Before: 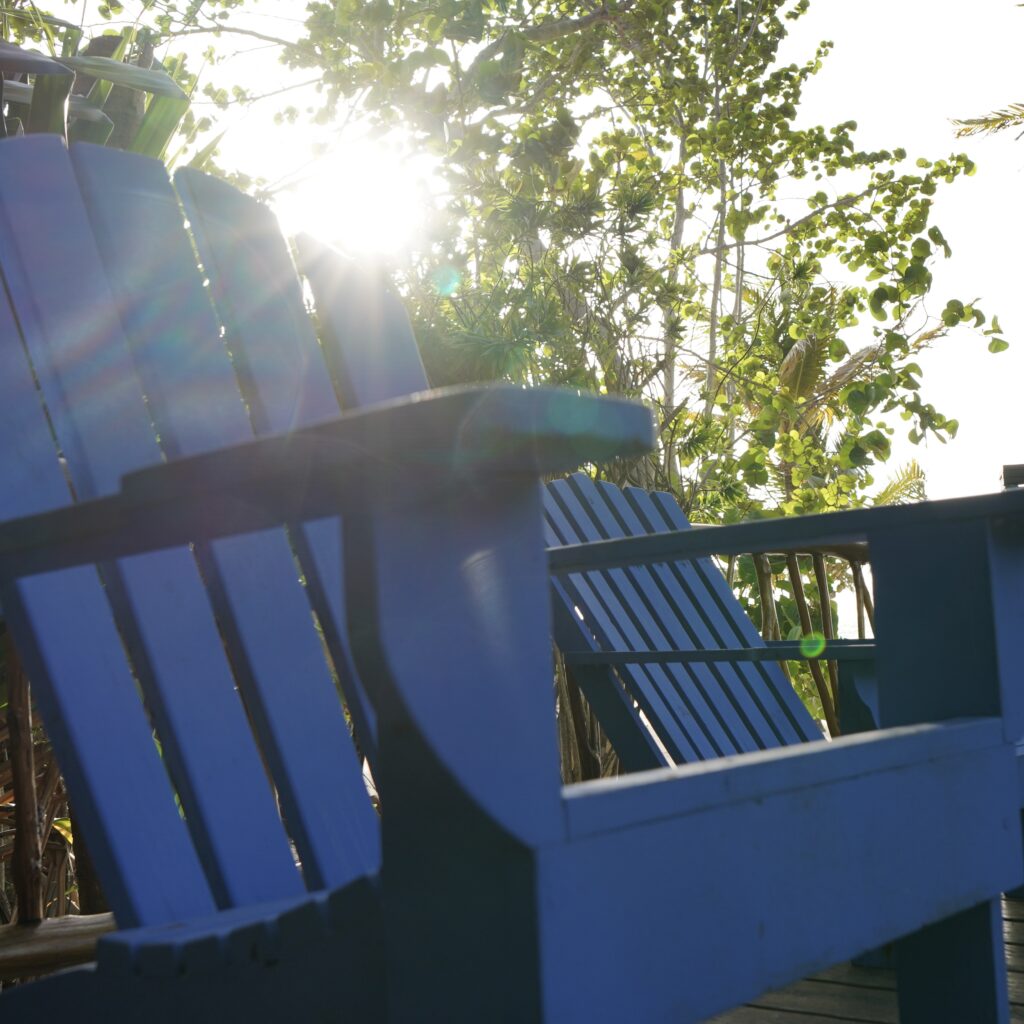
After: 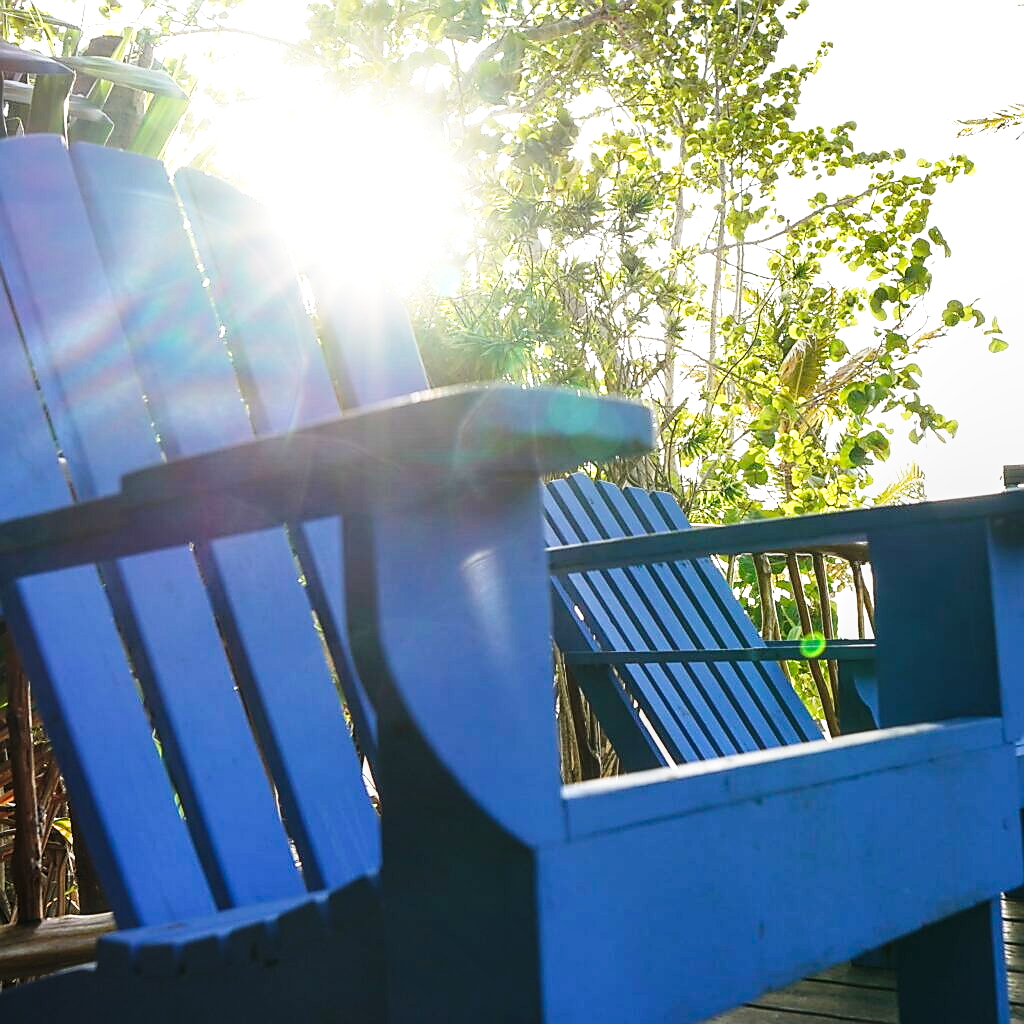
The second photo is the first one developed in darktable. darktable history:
base curve: curves: ch0 [(0, 0) (0.026, 0.03) (0.109, 0.232) (0.351, 0.748) (0.669, 0.968) (1, 1)], preserve colors none
sharpen: radius 1.4, amount 1.25, threshold 0.7
local contrast: on, module defaults
